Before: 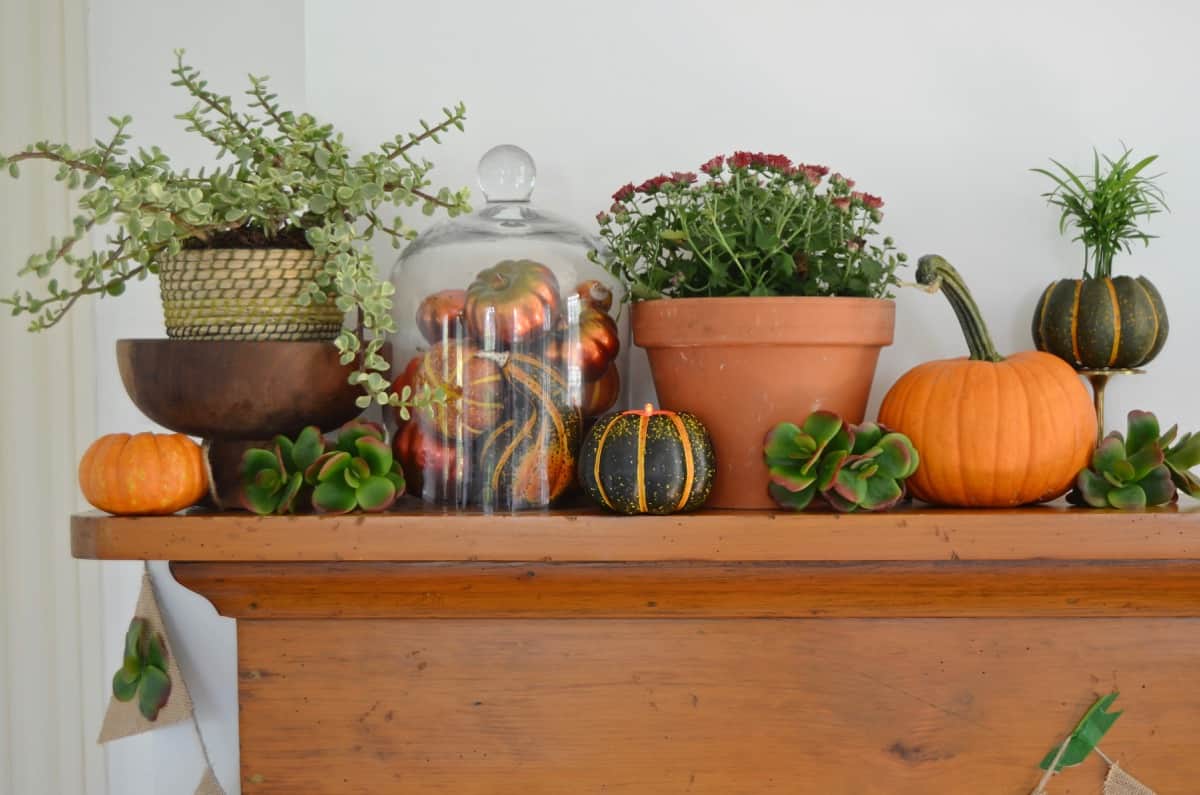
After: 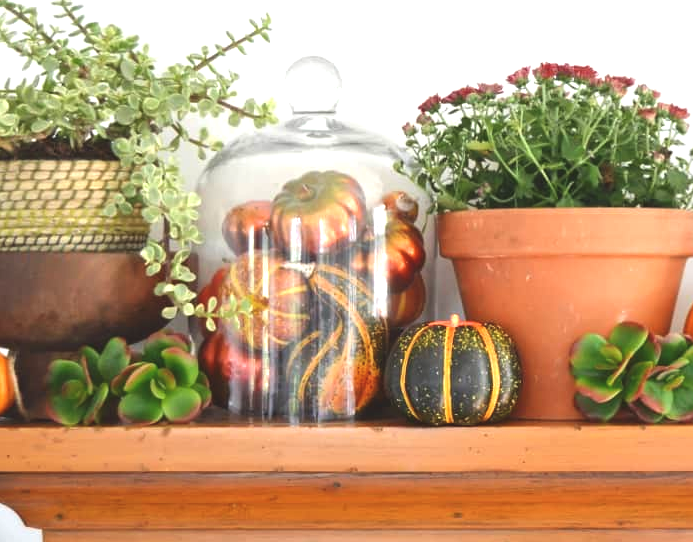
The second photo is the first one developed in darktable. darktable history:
crop: left 16.202%, top 11.208%, right 26.045%, bottom 20.557%
exposure: black level correction -0.005, exposure 1 EV, compensate highlight preservation false
